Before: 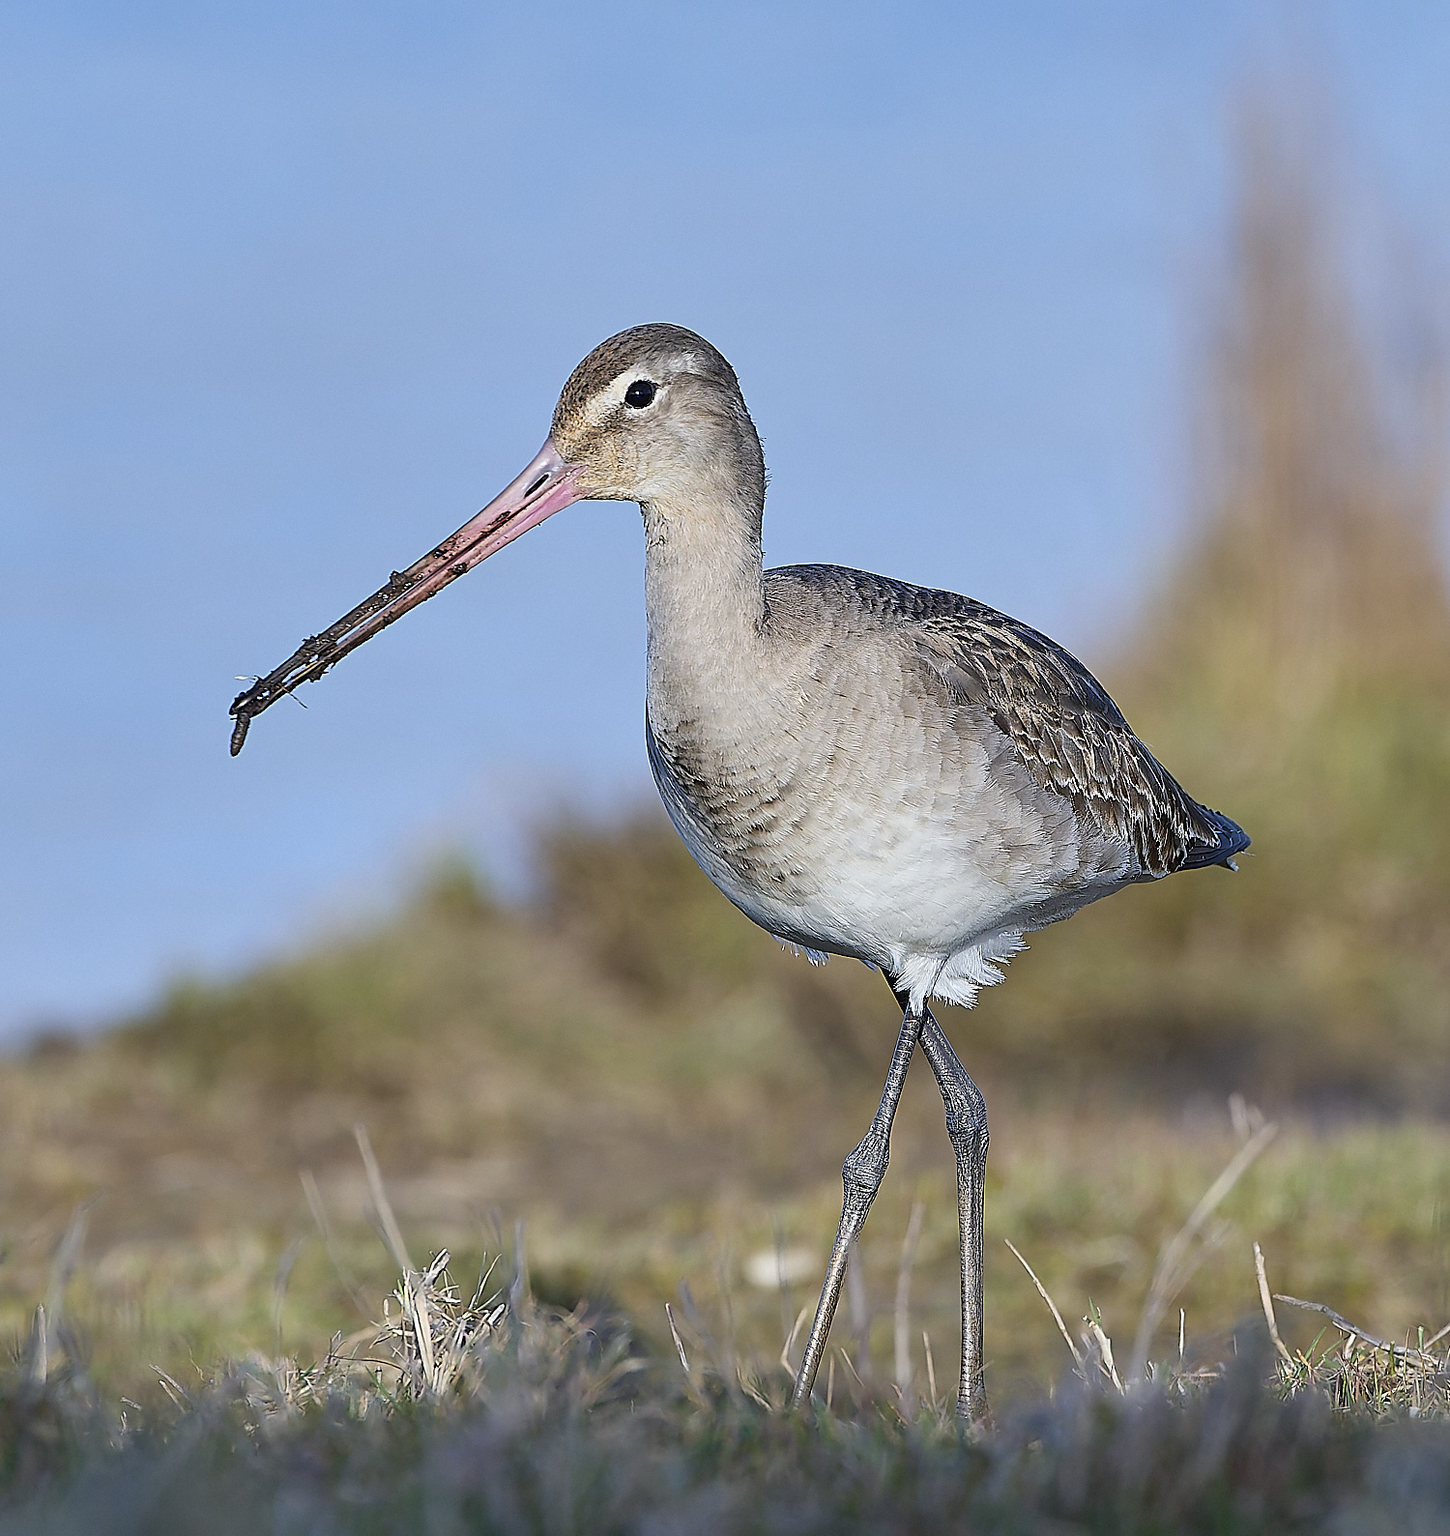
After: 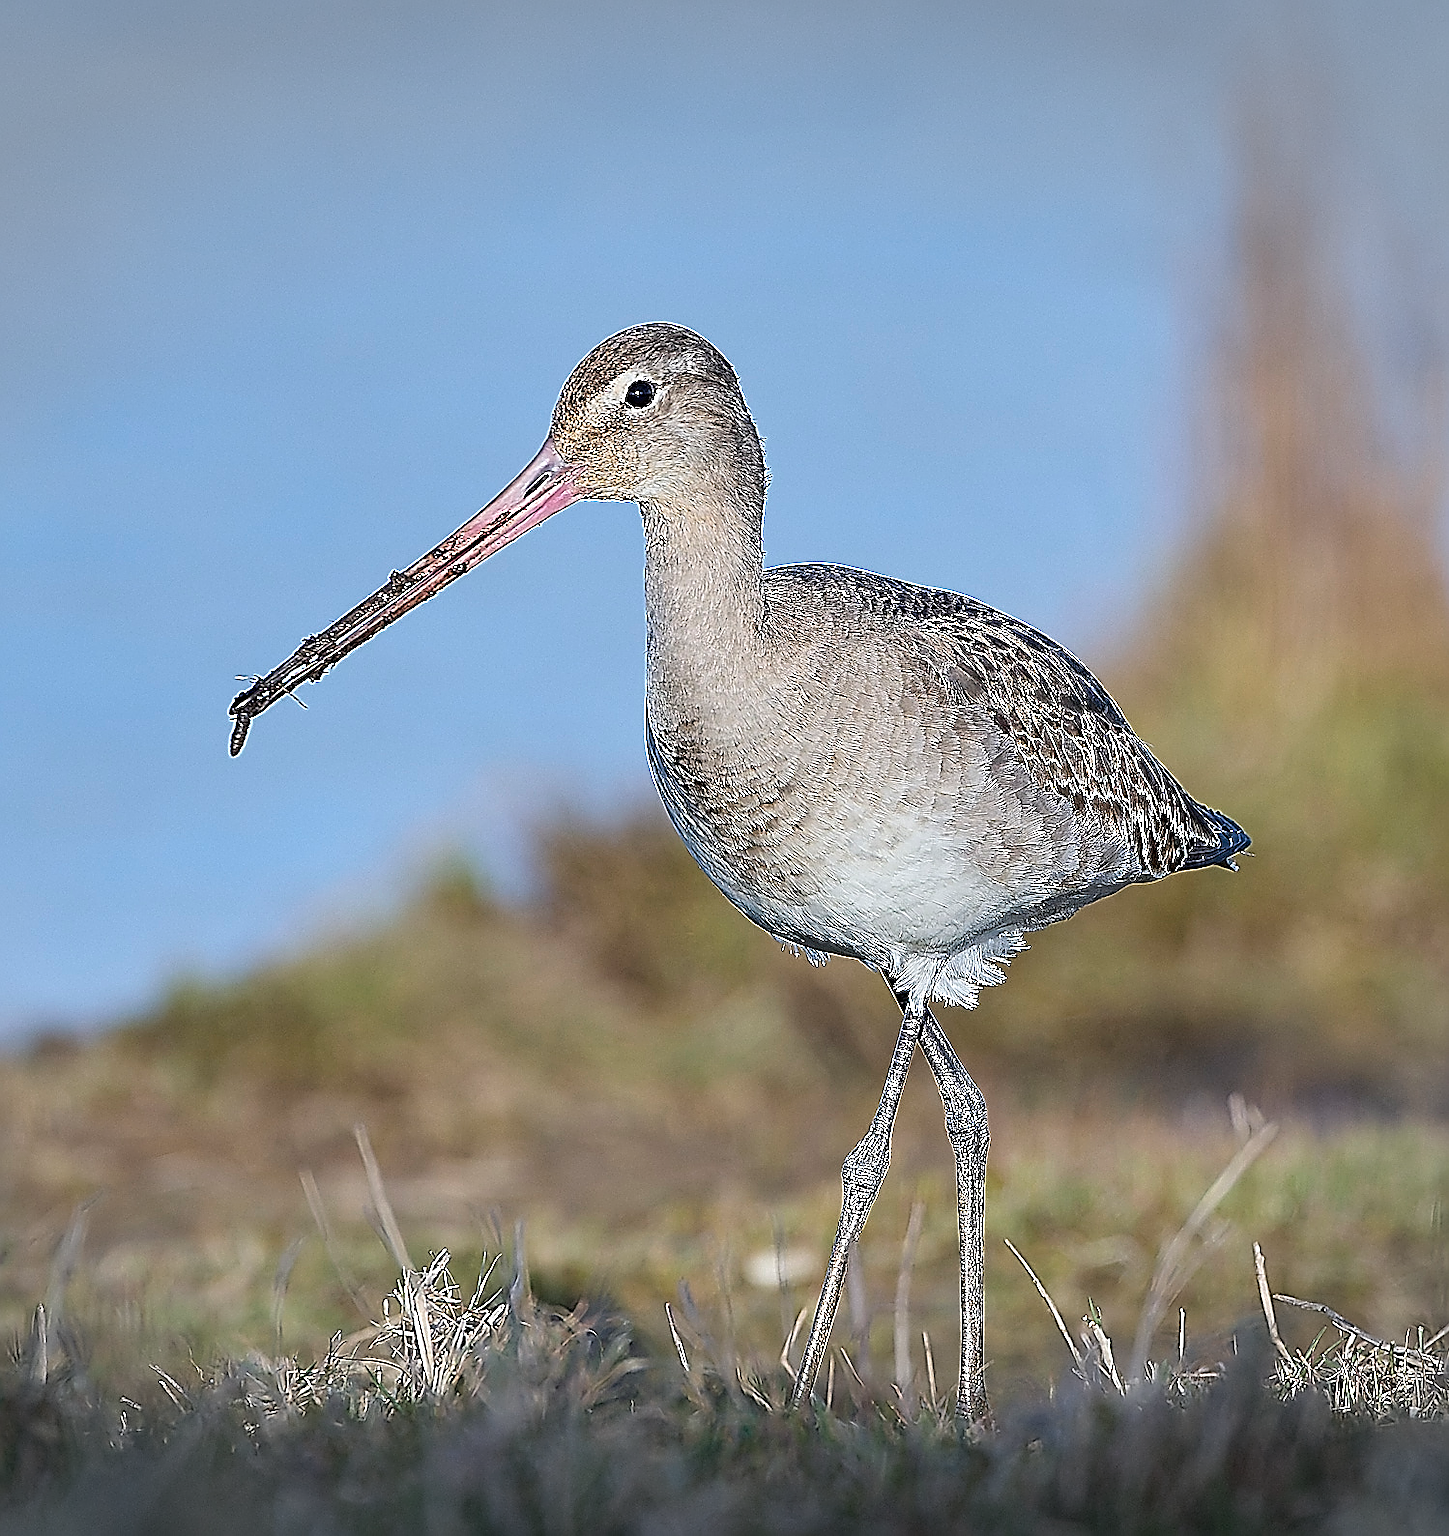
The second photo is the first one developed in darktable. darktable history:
sharpen: amount 2
vignetting: fall-off start 100%, brightness -0.282, width/height ratio 1.31
